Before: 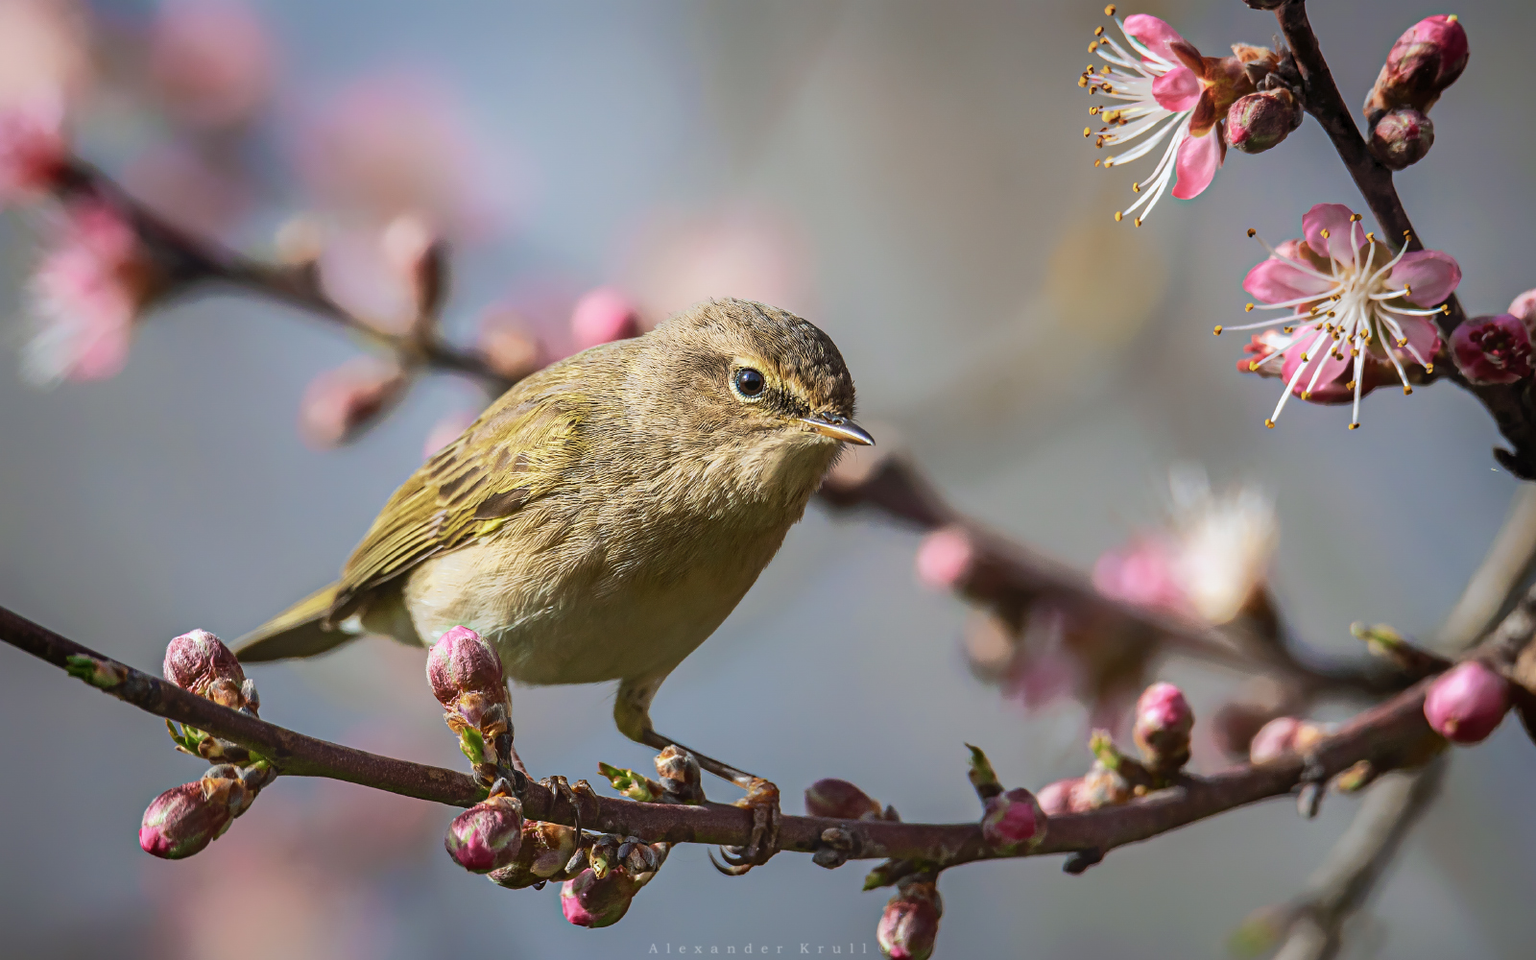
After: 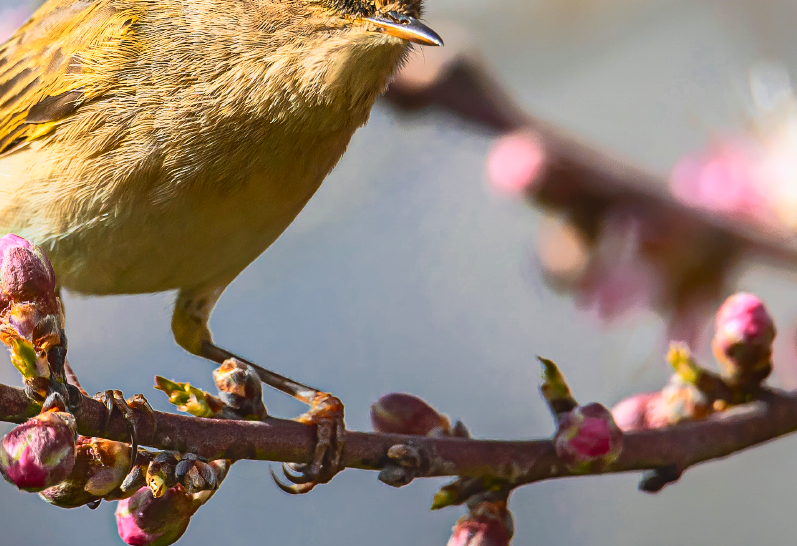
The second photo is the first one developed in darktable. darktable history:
color zones: curves: ch0 [(0, 0.499) (0.143, 0.5) (0.286, 0.5) (0.429, 0.476) (0.571, 0.284) (0.714, 0.243) (0.857, 0.449) (1, 0.499)]; ch1 [(0, 0.532) (0.143, 0.645) (0.286, 0.696) (0.429, 0.211) (0.571, 0.504) (0.714, 0.493) (0.857, 0.495) (1, 0.532)]; ch2 [(0, 0.5) (0.143, 0.5) (0.286, 0.427) (0.429, 0.324) (0.571, 0.5) (0.714, 0.5) (0.857, 0.5) (1, 0.5)]
contrast brightness saturation: contrast 0.203, brightness 0.154, saturation 0.14
crop: left 29.312%, top 41.859%, right 20.841%, bottom 3.478%
